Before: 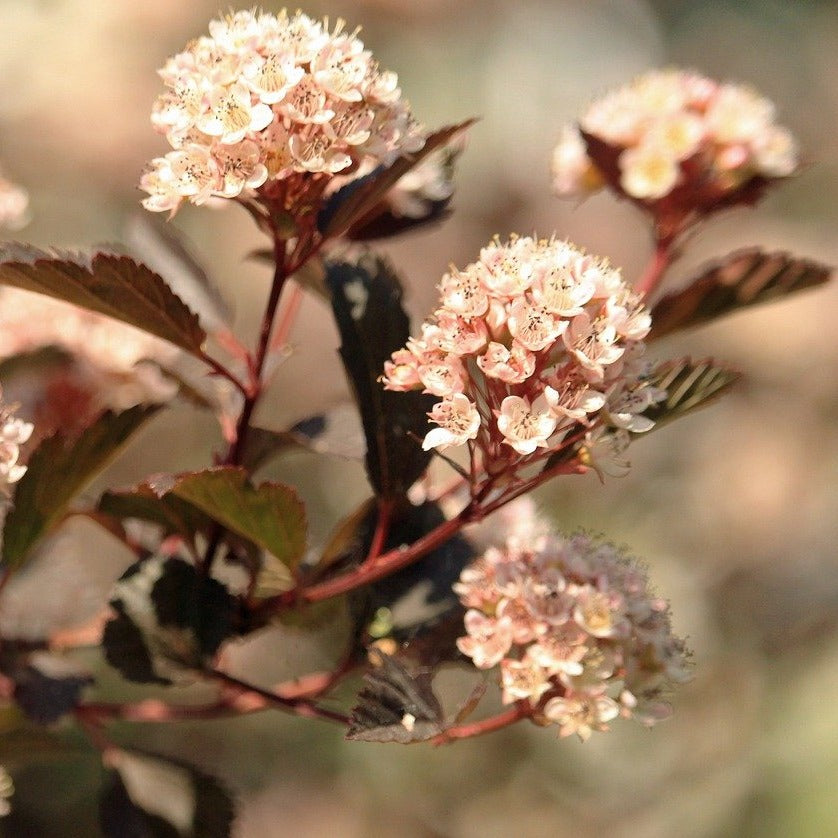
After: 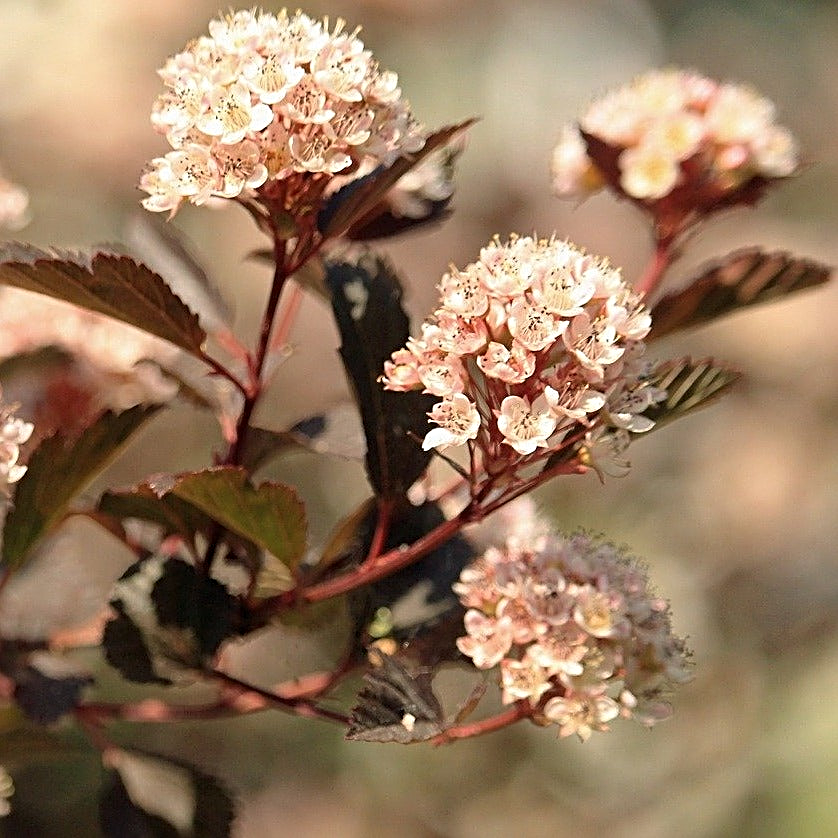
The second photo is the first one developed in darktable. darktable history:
sharpen: radius 2.558, amount 0.636
